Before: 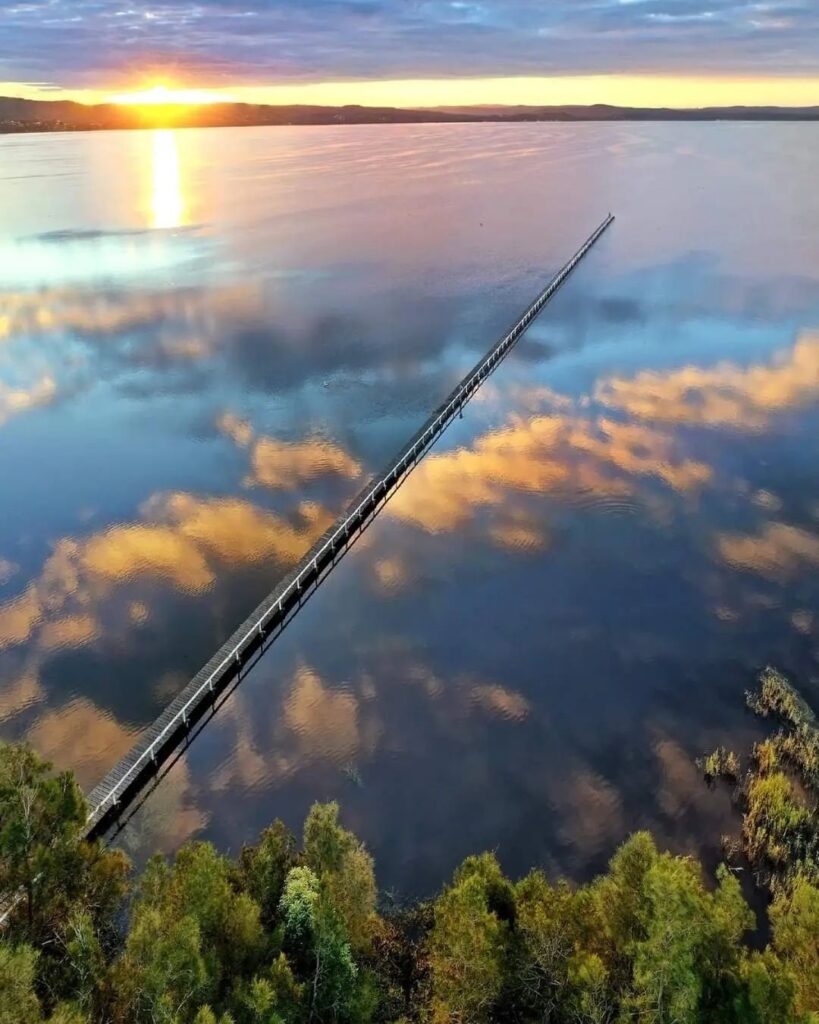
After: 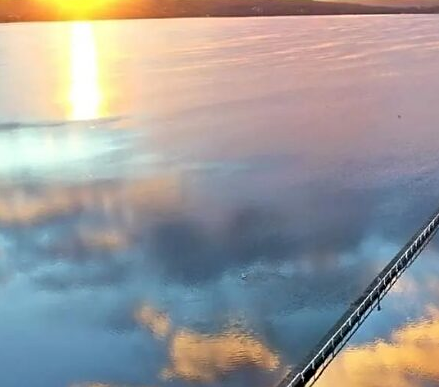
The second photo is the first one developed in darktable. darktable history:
sharpen: radius 1.864, amount 0.398, threshold 1.271
crop: left 10.121%, top 10.631%, right 36.218%, bottom 51.526%
